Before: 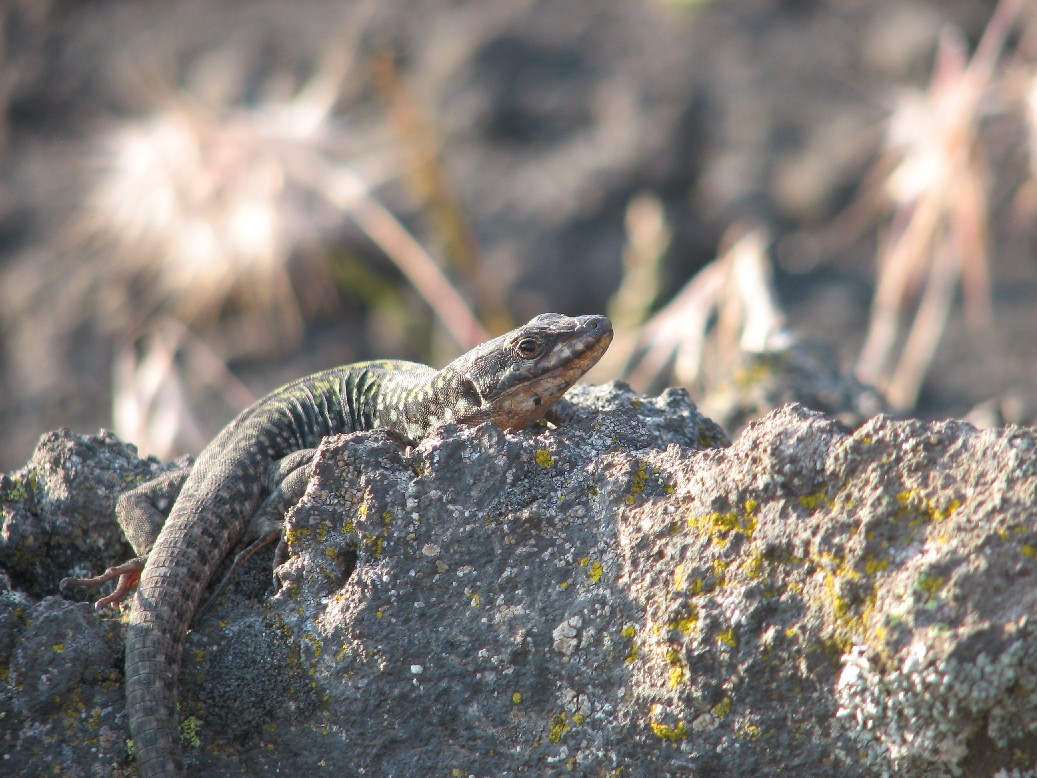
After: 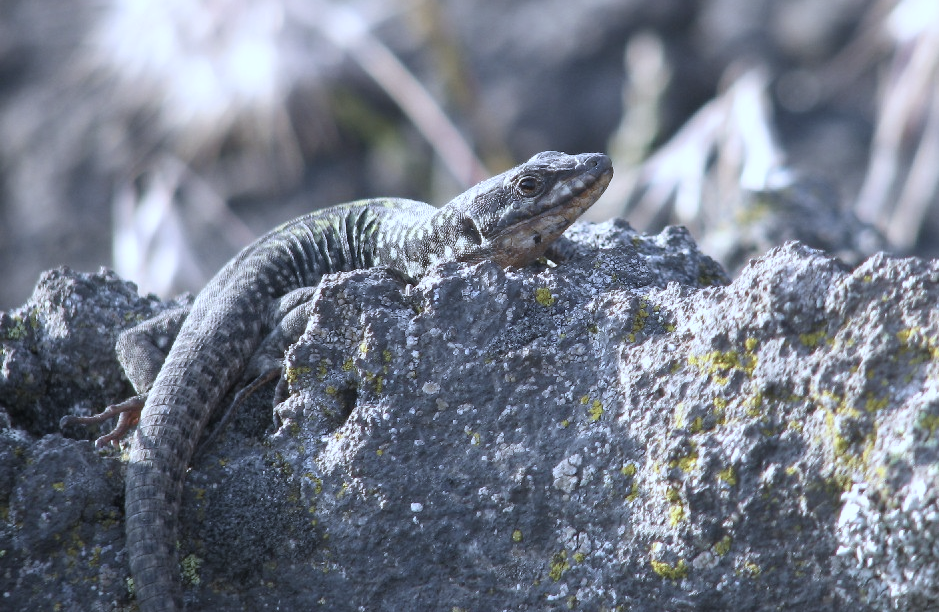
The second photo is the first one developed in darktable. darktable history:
crop: top 20.916%, right 9.437%, bottom 0.316%
contrast brightness saturation: contrast 0.1, saturation -0.36
white balance: red 0.871, blue 1.249
